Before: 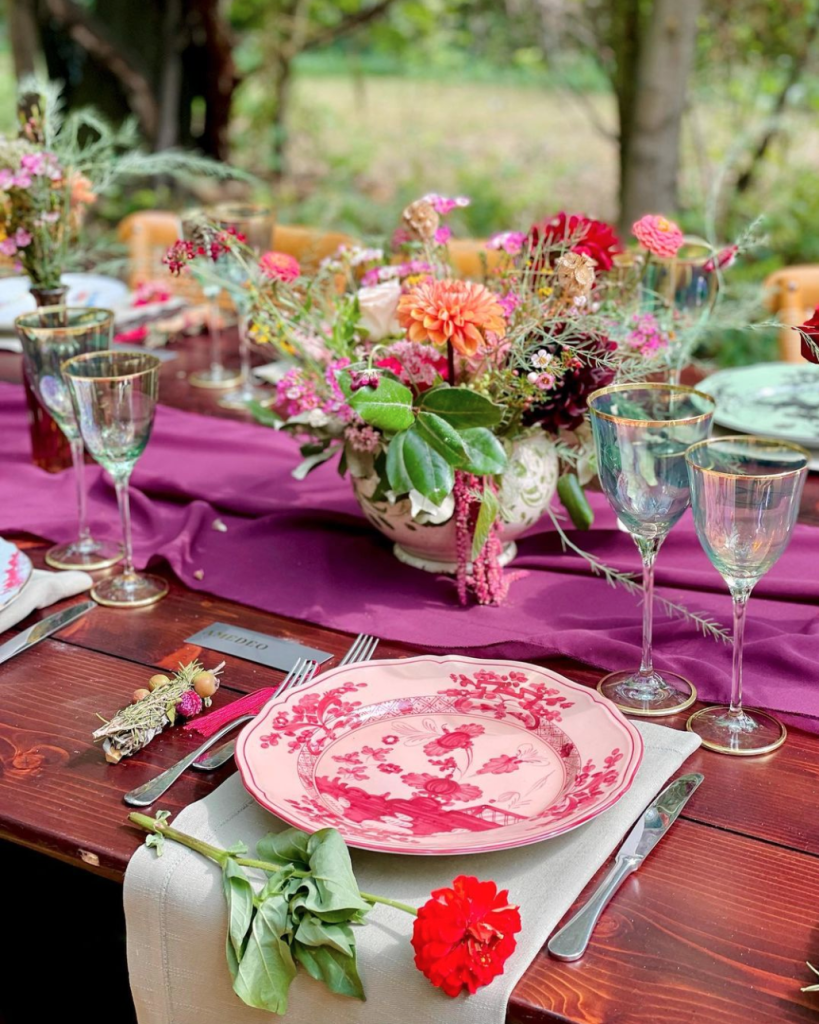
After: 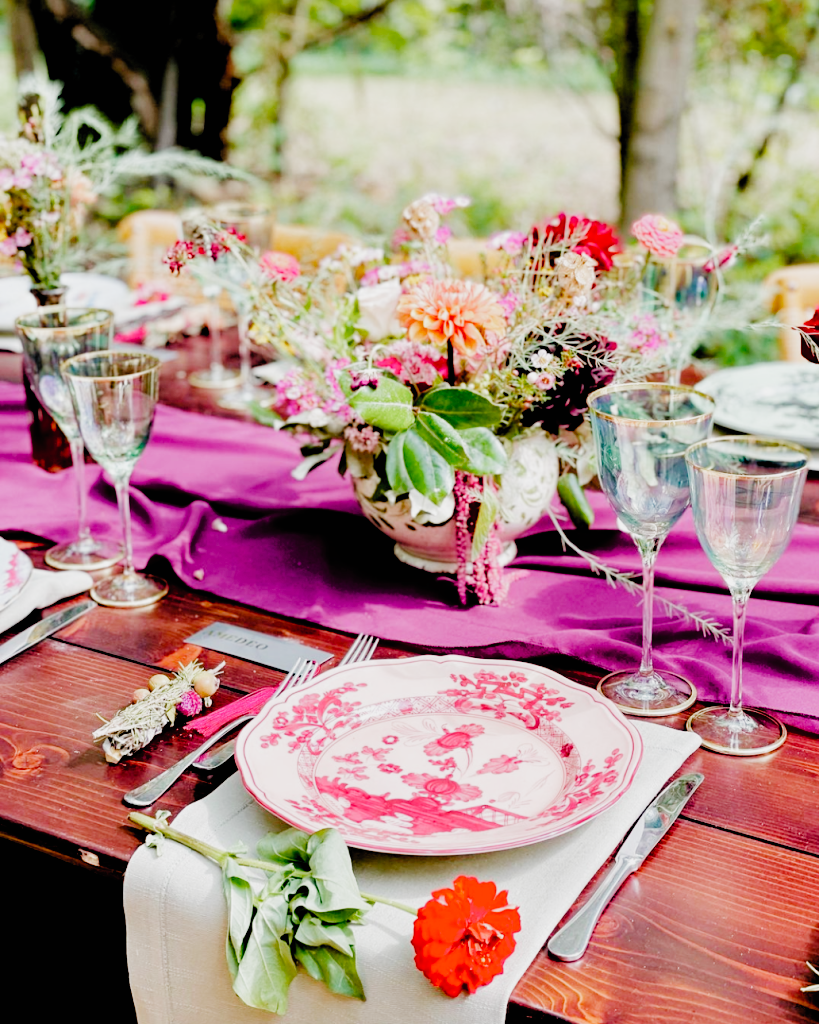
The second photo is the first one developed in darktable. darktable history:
exposure: exposure 0.921 EV, compensate highlight preservation false
filmic rgb: black relative exposure -2.85 EV, white relative exposure 4.56 EV, hardness 1.77, contrast 1.25, preserve chrominance no, color science v5 (2021)
